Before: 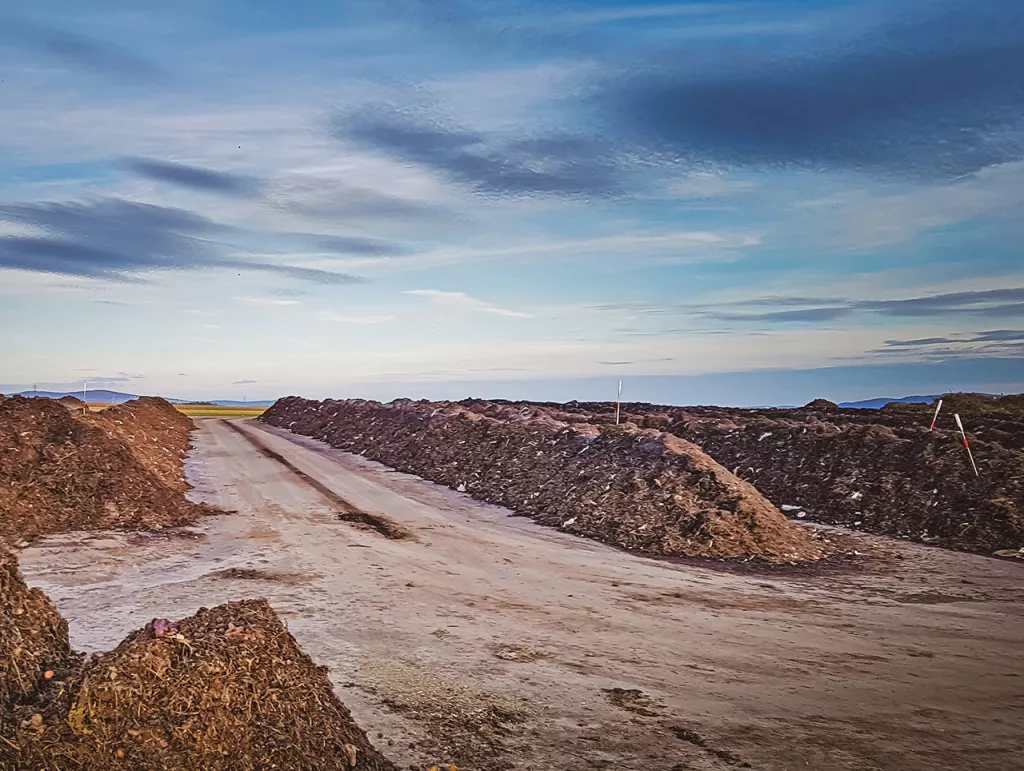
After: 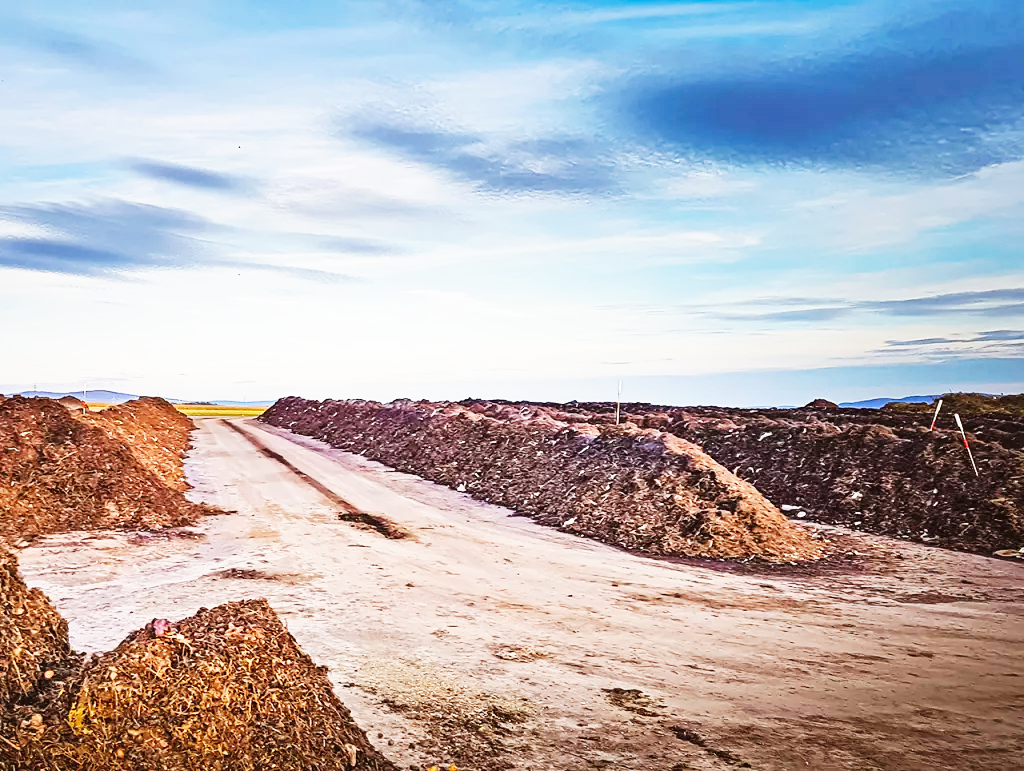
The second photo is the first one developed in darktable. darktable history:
color calibration: x 0.342, y 0.355, temperature 5146 K
base curve: curves: ch0 [(0, 0) (0.007, 0.004) (0.027, 0.03) (0.046, 0.07) (0.207, 0.54) (0.442, 0.872) (0.673, 0.972) (1, 1)], preserve colors none
